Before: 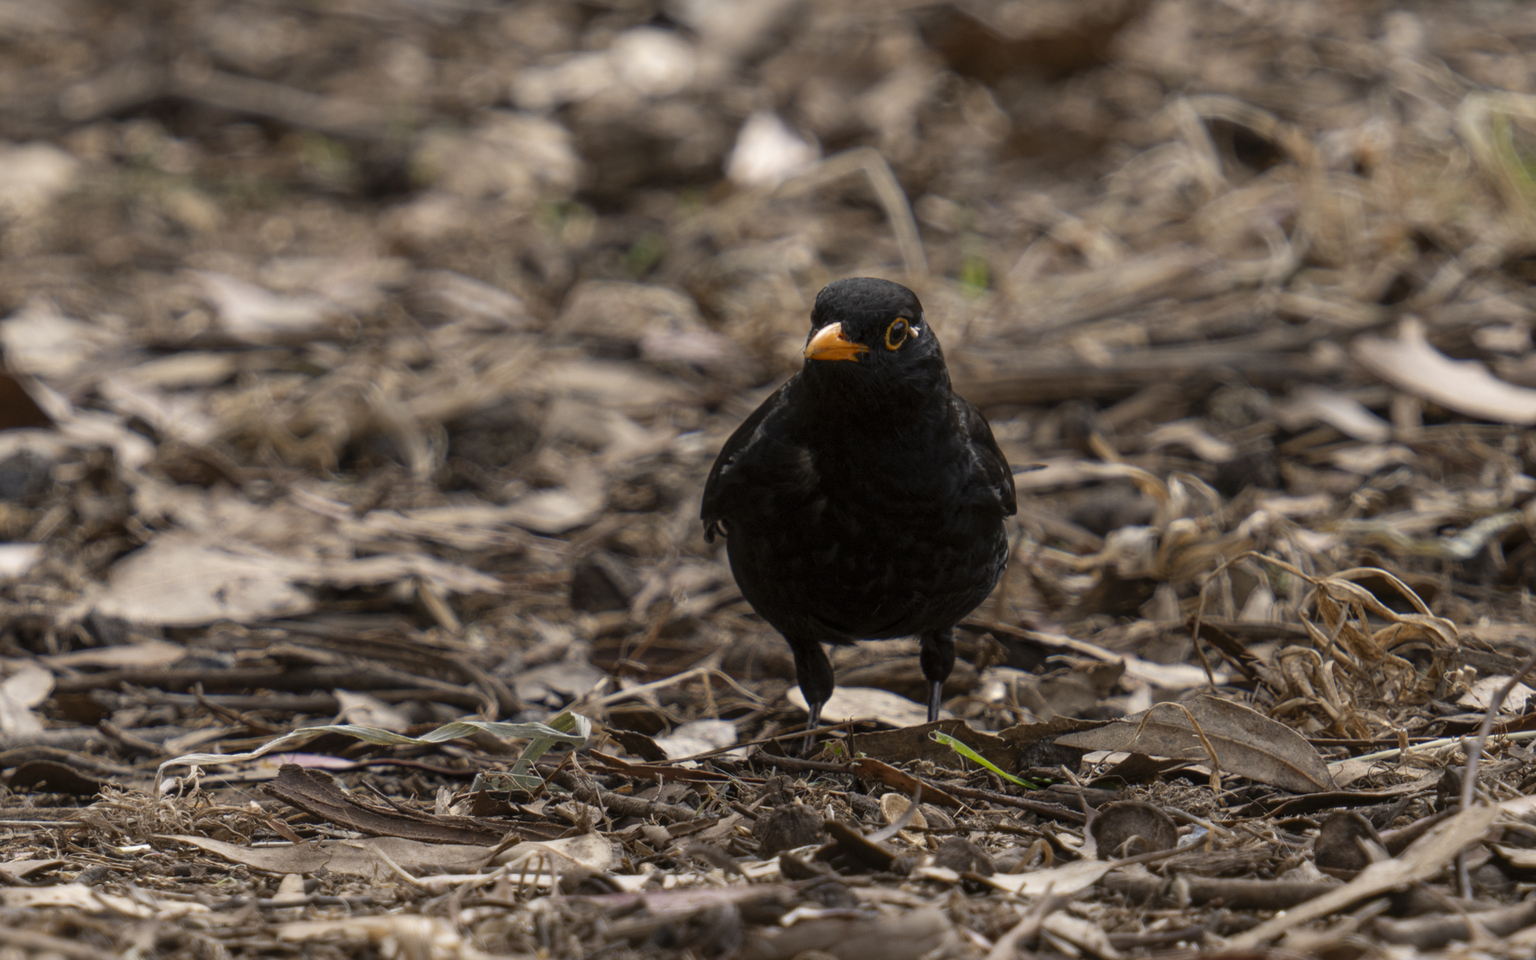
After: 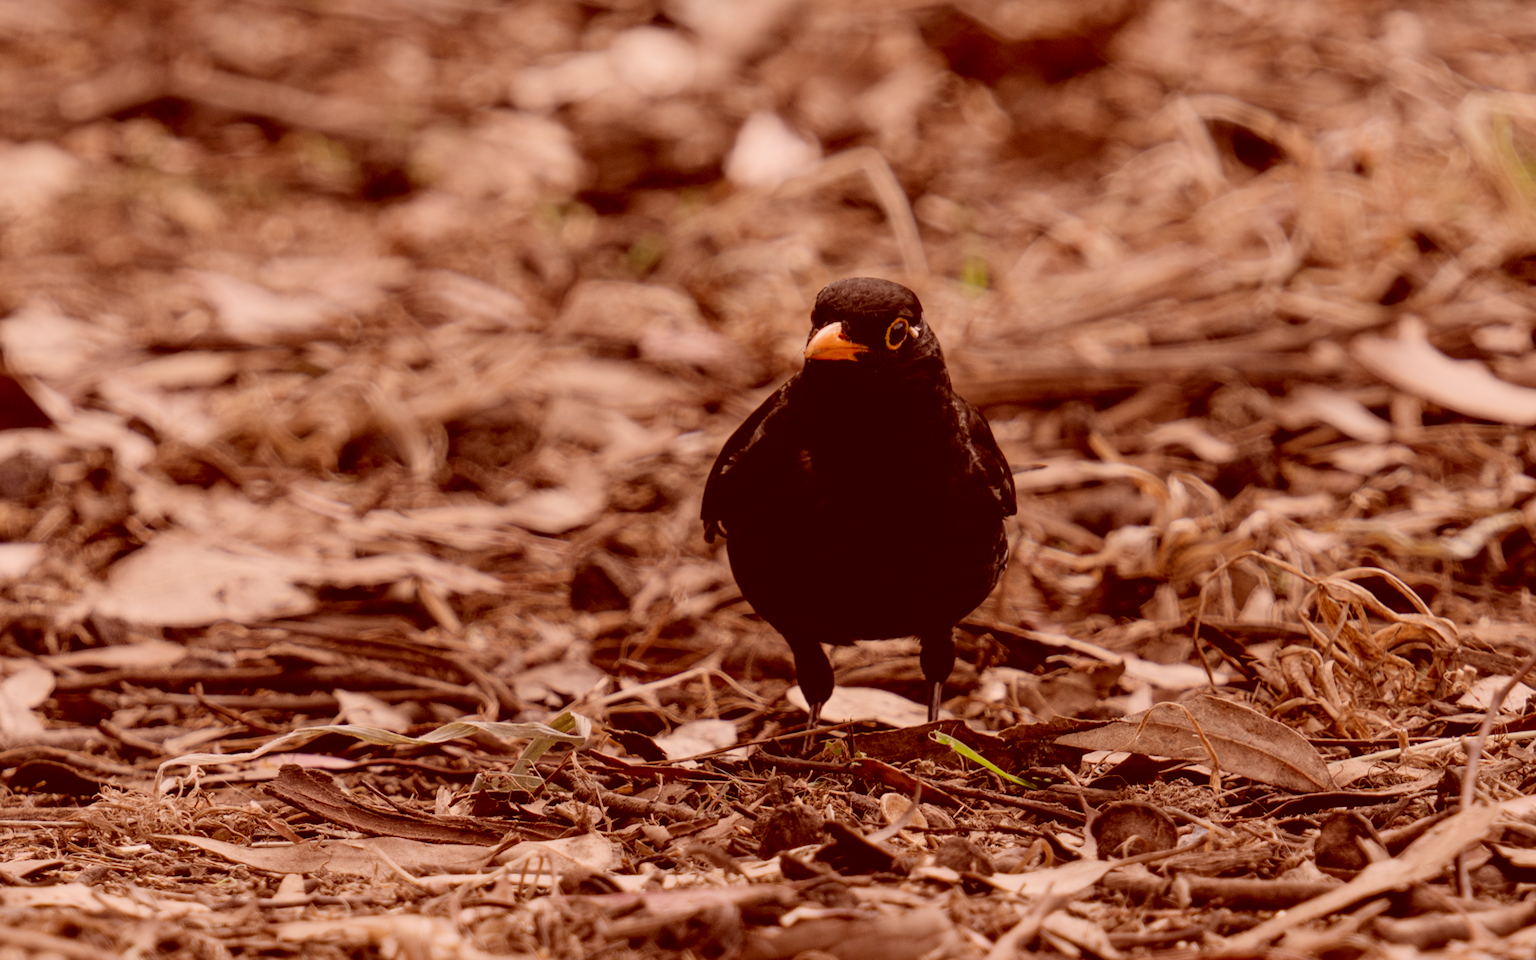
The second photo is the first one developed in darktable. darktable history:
filmic rgb: black relative exposure -7.32 EV, white relative exposure 5.09 EV, hardness 3.2
color correction: highlights a* 9.03, highlights b* 8.71, shadows a* 40, shadows b* 40, saturation 0.8
exposure: exposure 0.6 EV, compensate highlight preservation false
